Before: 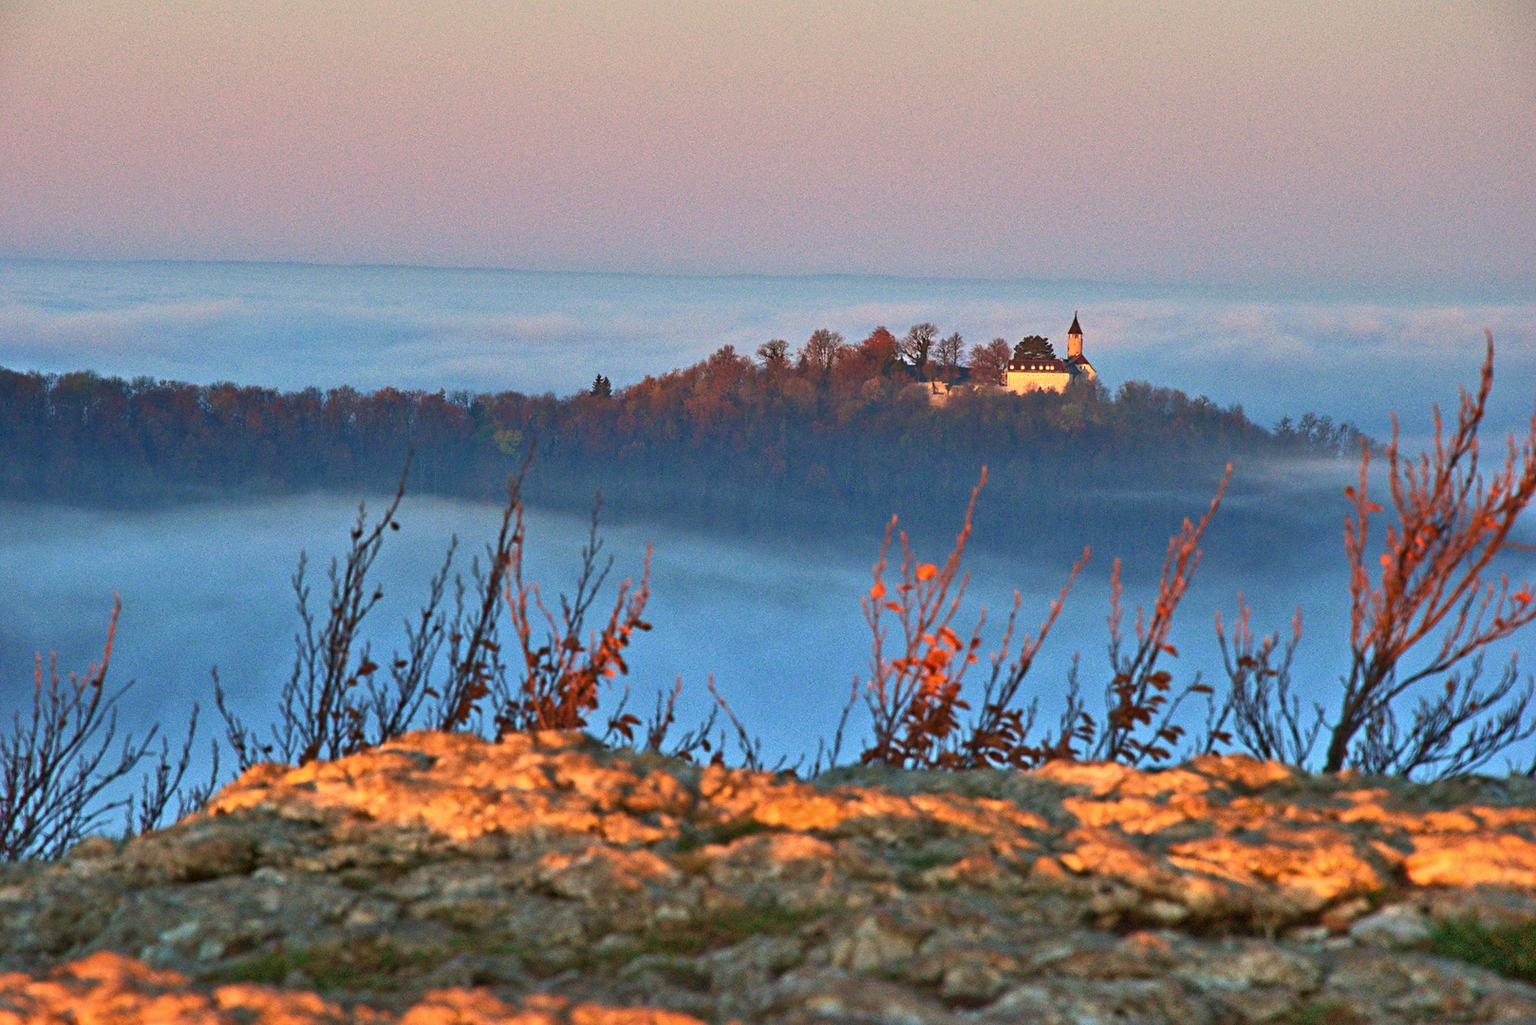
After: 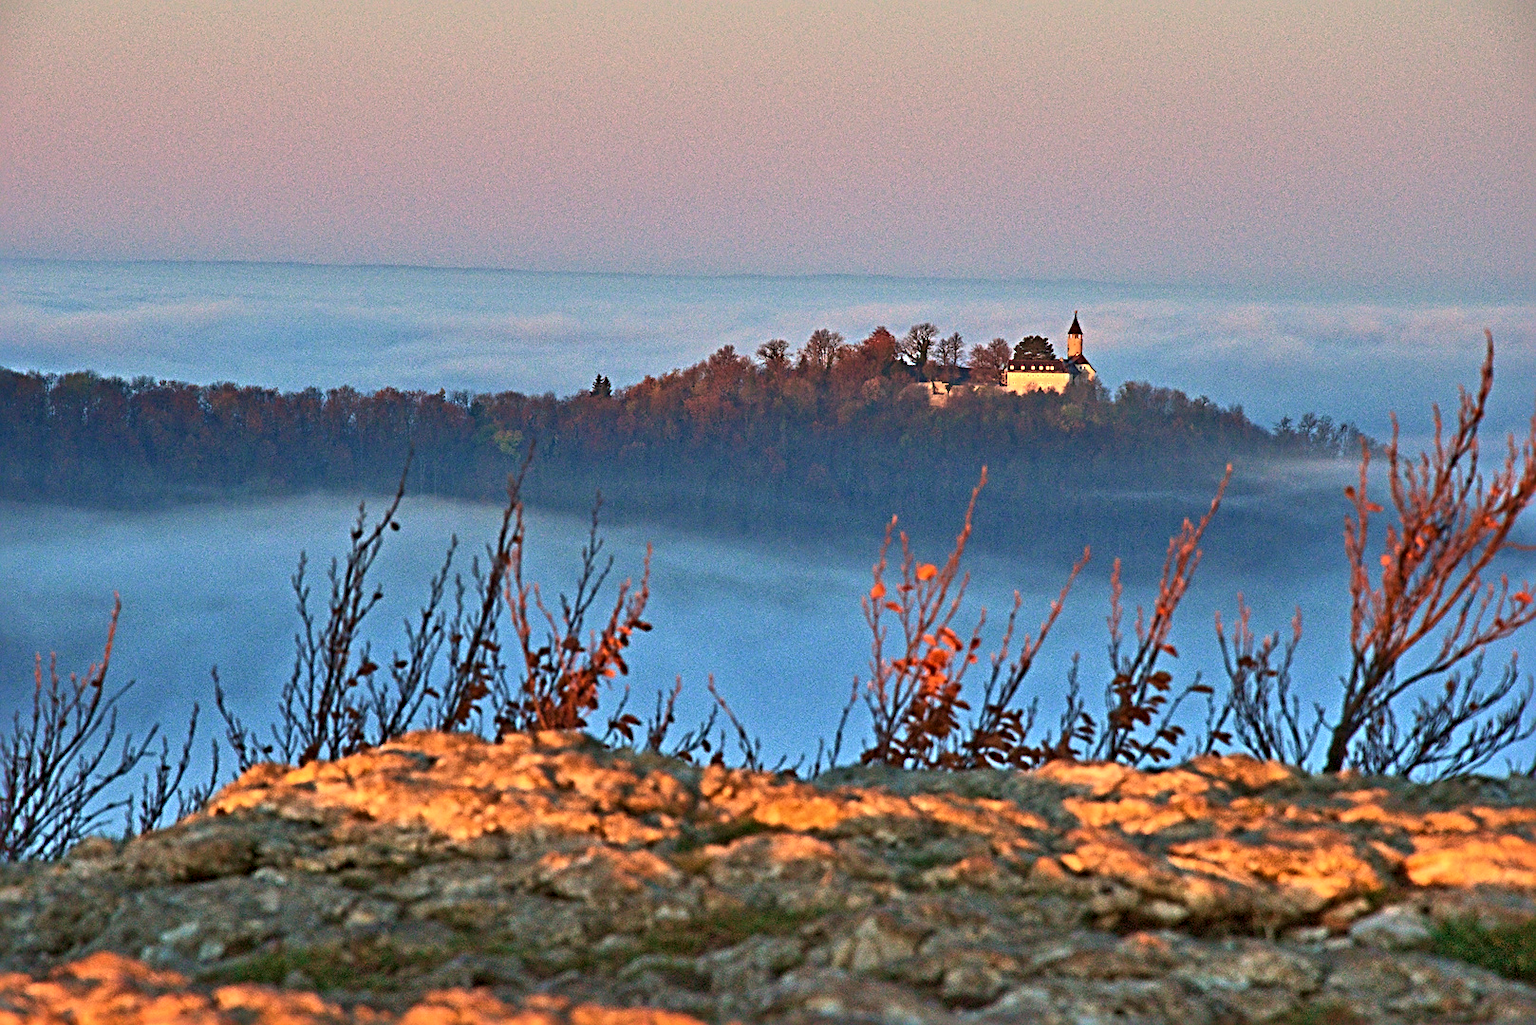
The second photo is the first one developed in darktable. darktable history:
contrast equalizer: octaves 7, y [[0.6 ×6], [0.55 ×6], [0 ×6], [0 ×6], [0 ×6]], mix 0.133
sharpen: radius 4.856
